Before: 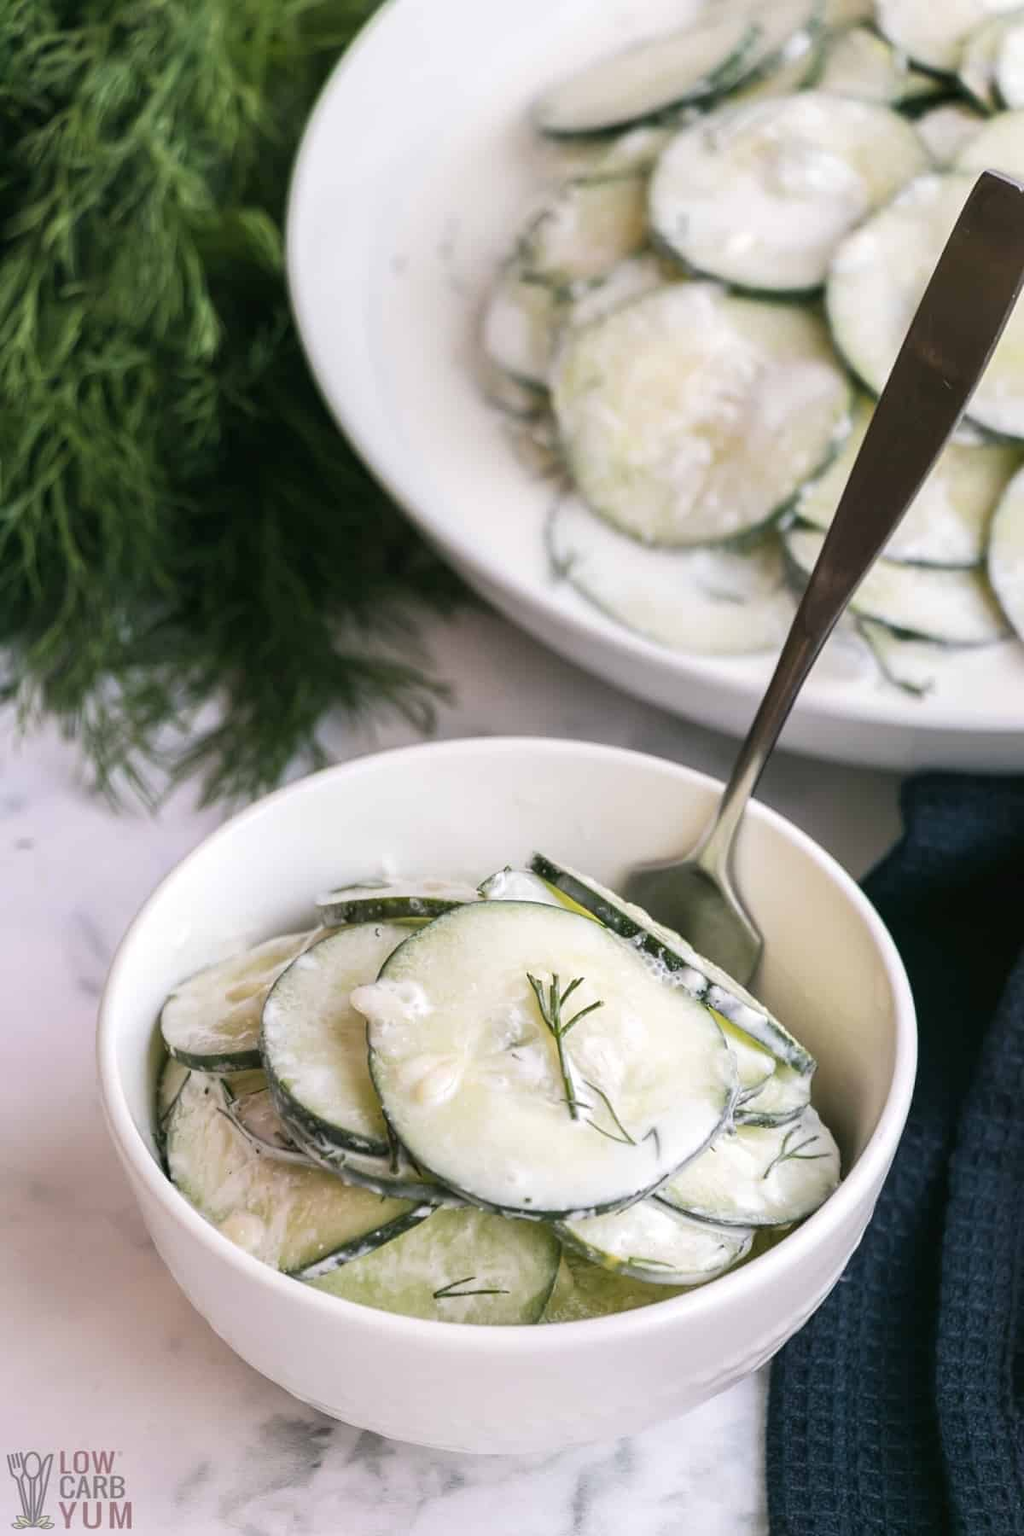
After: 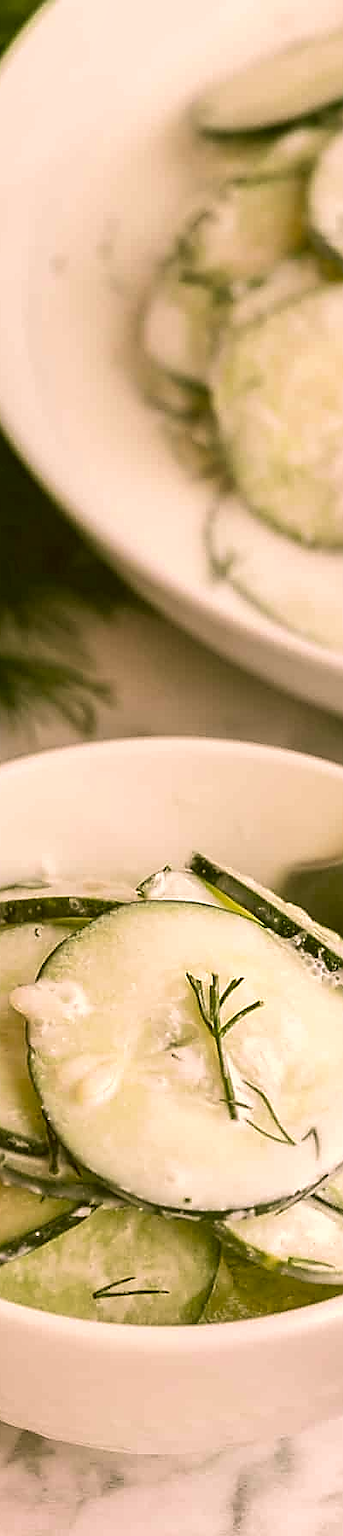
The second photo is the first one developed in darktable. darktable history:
shadows and highlights: shadows 31.57, highlights -31.35, soften with gaussian
crop: left 33.25%, right 33.233%
velvia: on, module defaults
sharpen: radius 1.426, amount 1.255, threshold 0.772
exposure: compensate exposure bias true, compensate highlight preservation false
color correction: highlights a* 8.81, highlights b* 15.18, shadows a* -0.607, shadows b* 26.29
